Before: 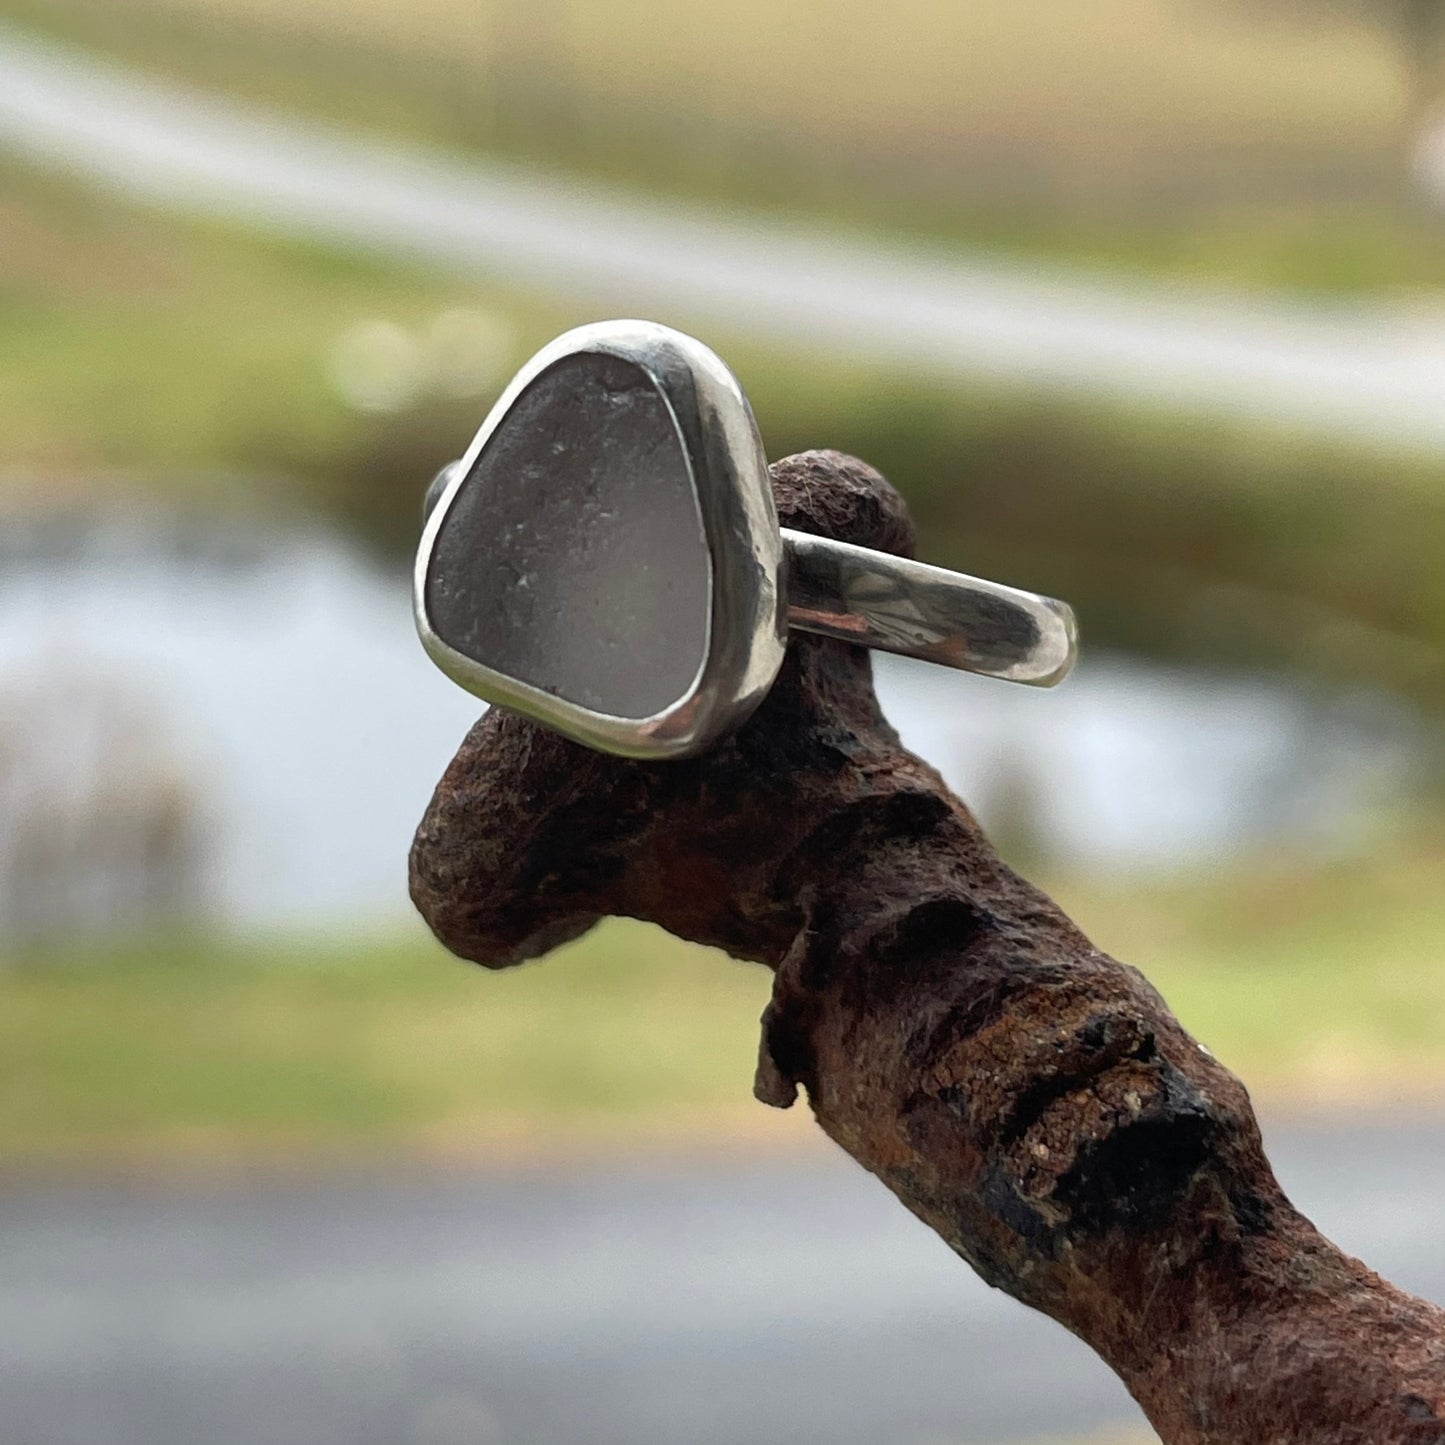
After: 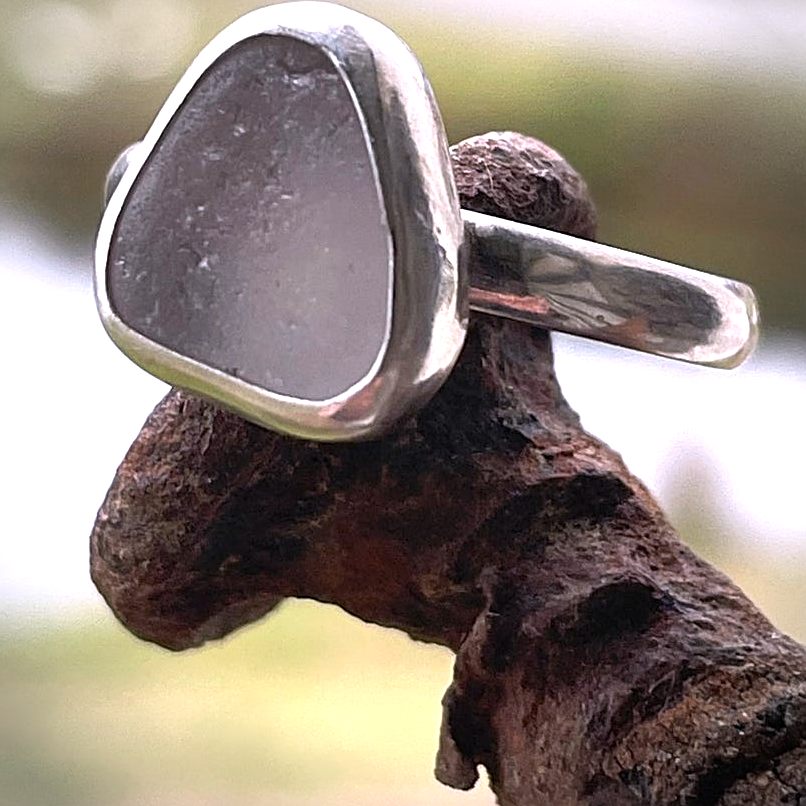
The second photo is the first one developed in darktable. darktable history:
crop and rotate: left 22.13%, top 22.054%, right 22.026%, bottom 22.102%
exposure: exposure 0.943 EV, compensate highlight preservation false
white balance: red 1.066, blue 1.119
sharpen: on, module defaults
vignetting: on, module defaults
